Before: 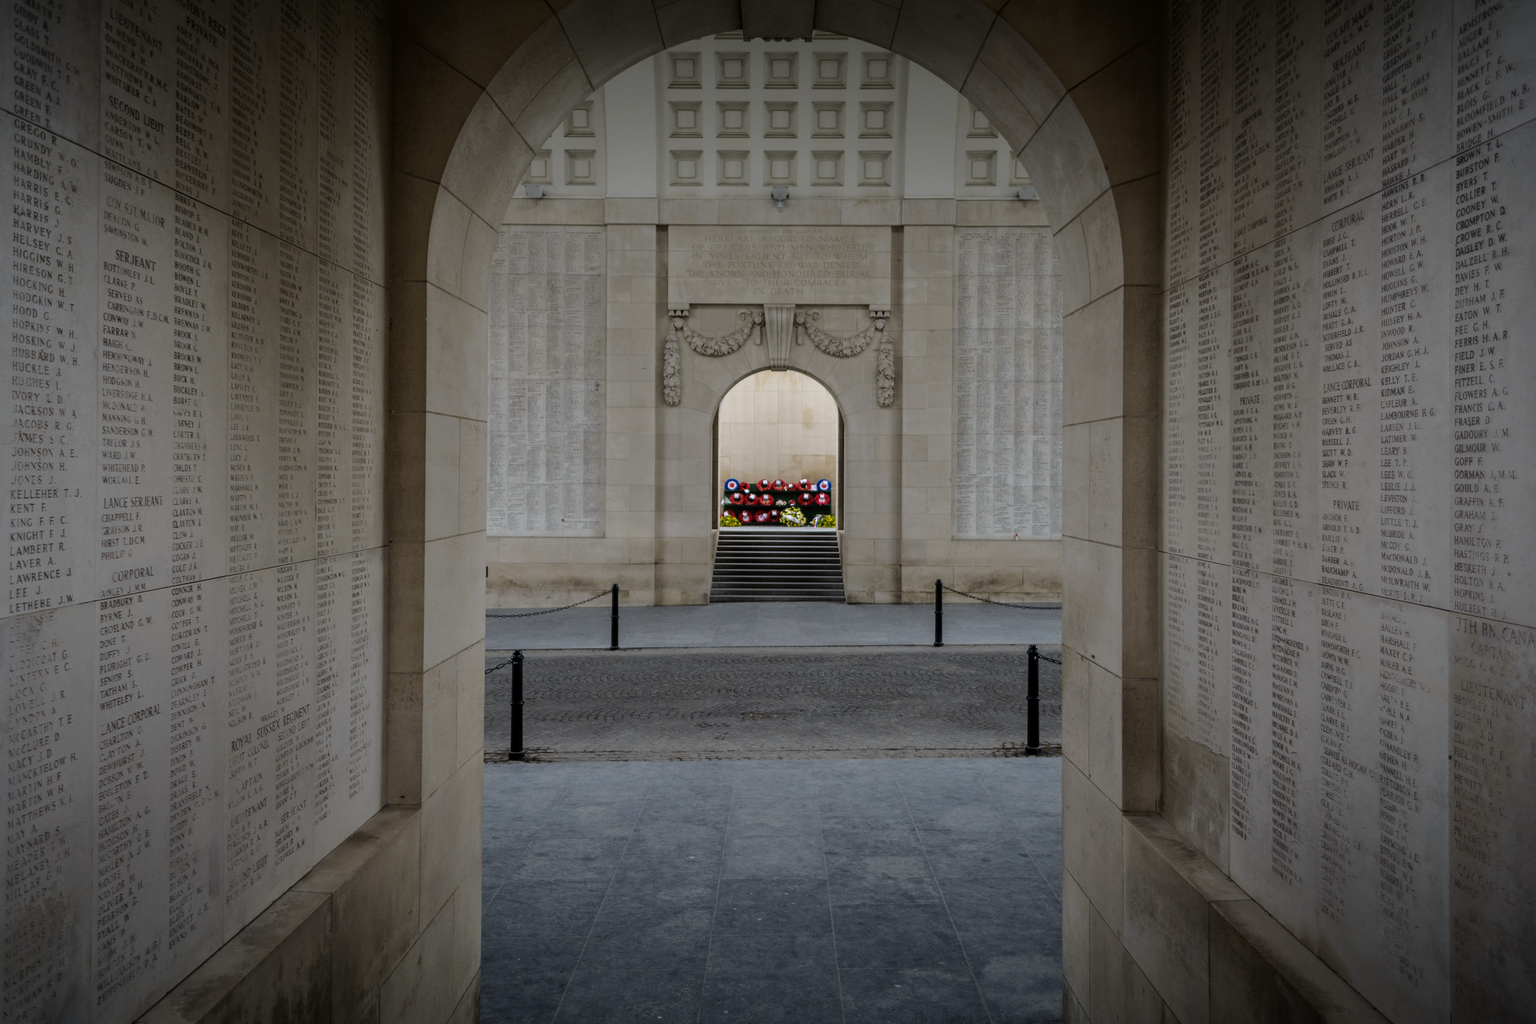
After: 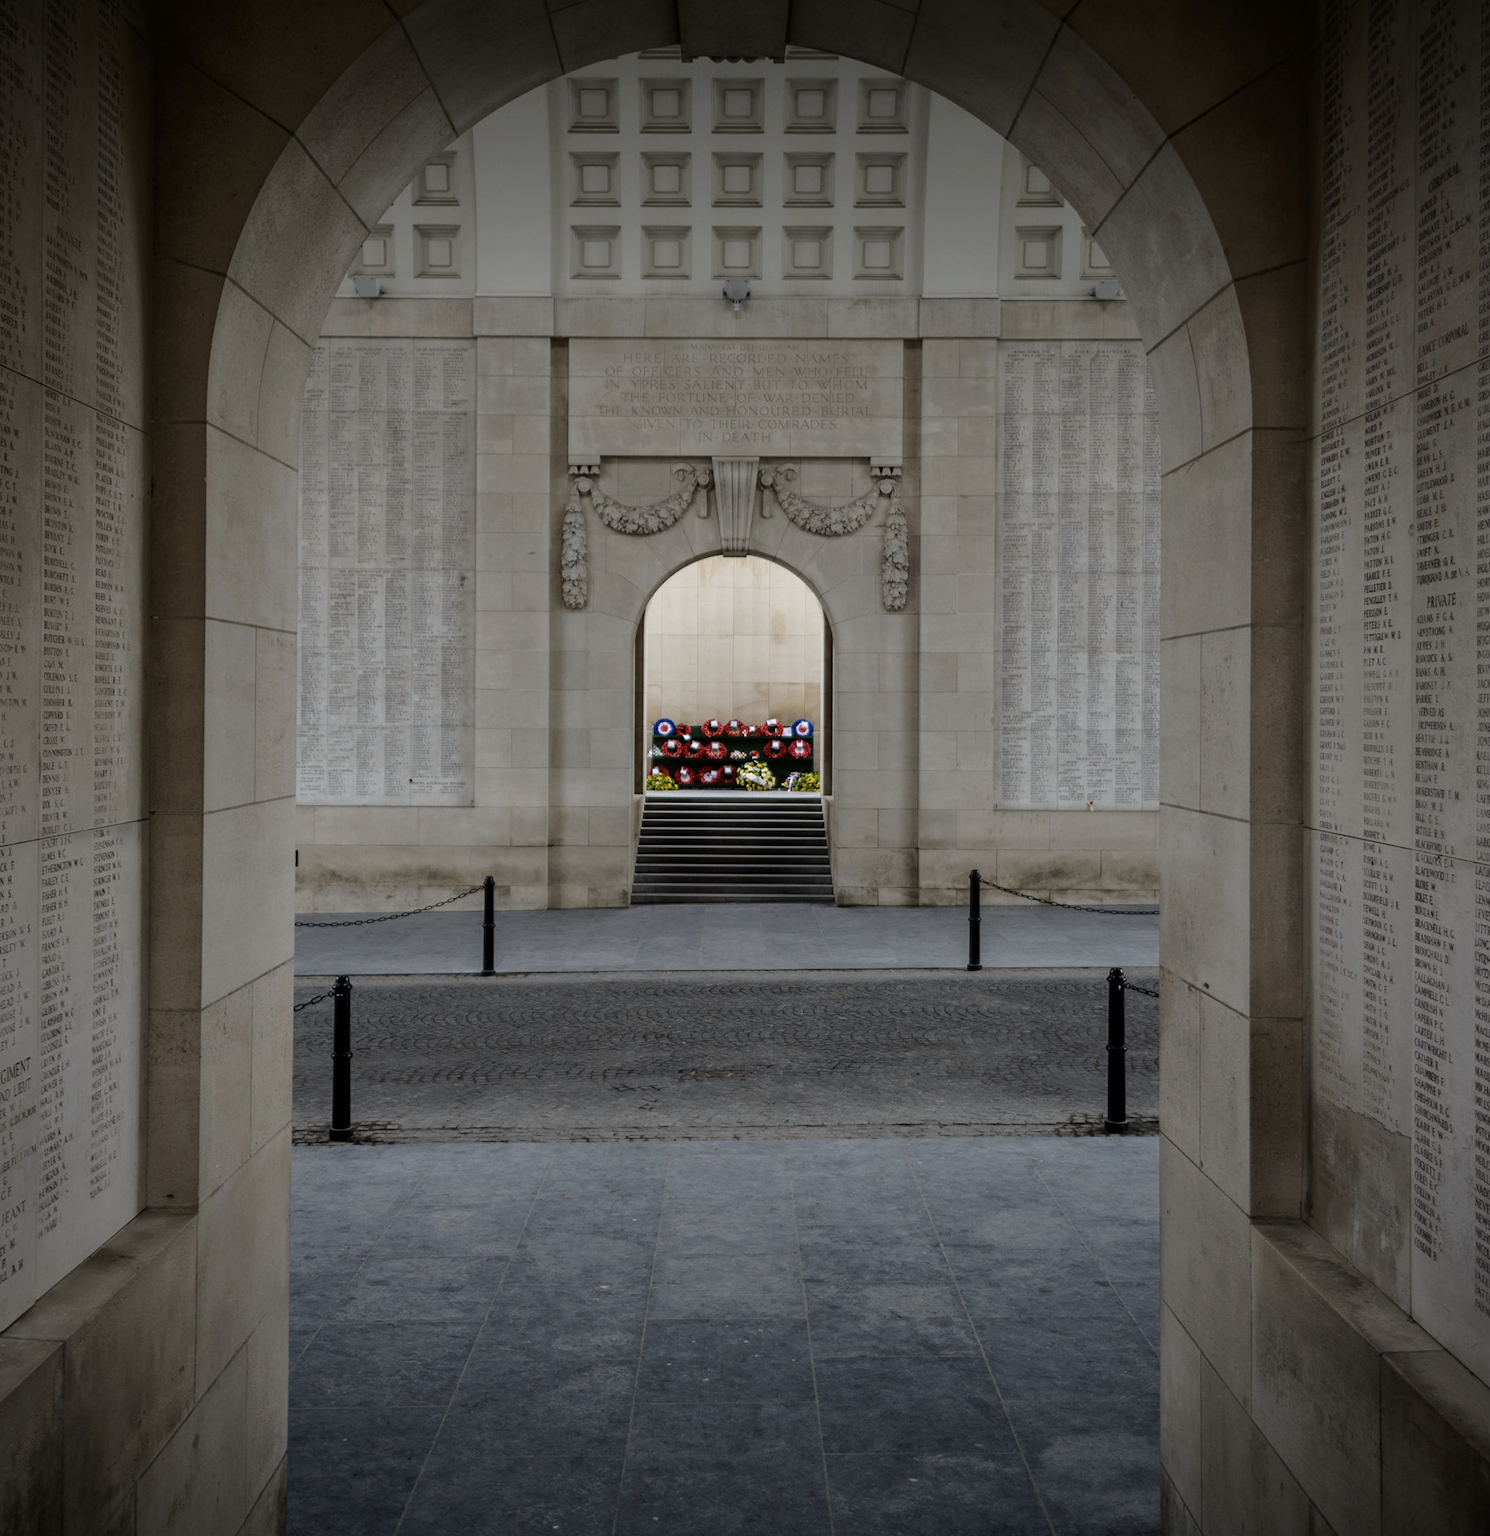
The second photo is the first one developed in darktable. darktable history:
crop and rotate: left 18.847%, right 16.496%
contrast brightness saturation: contrast 0.107, saturation -0.157
